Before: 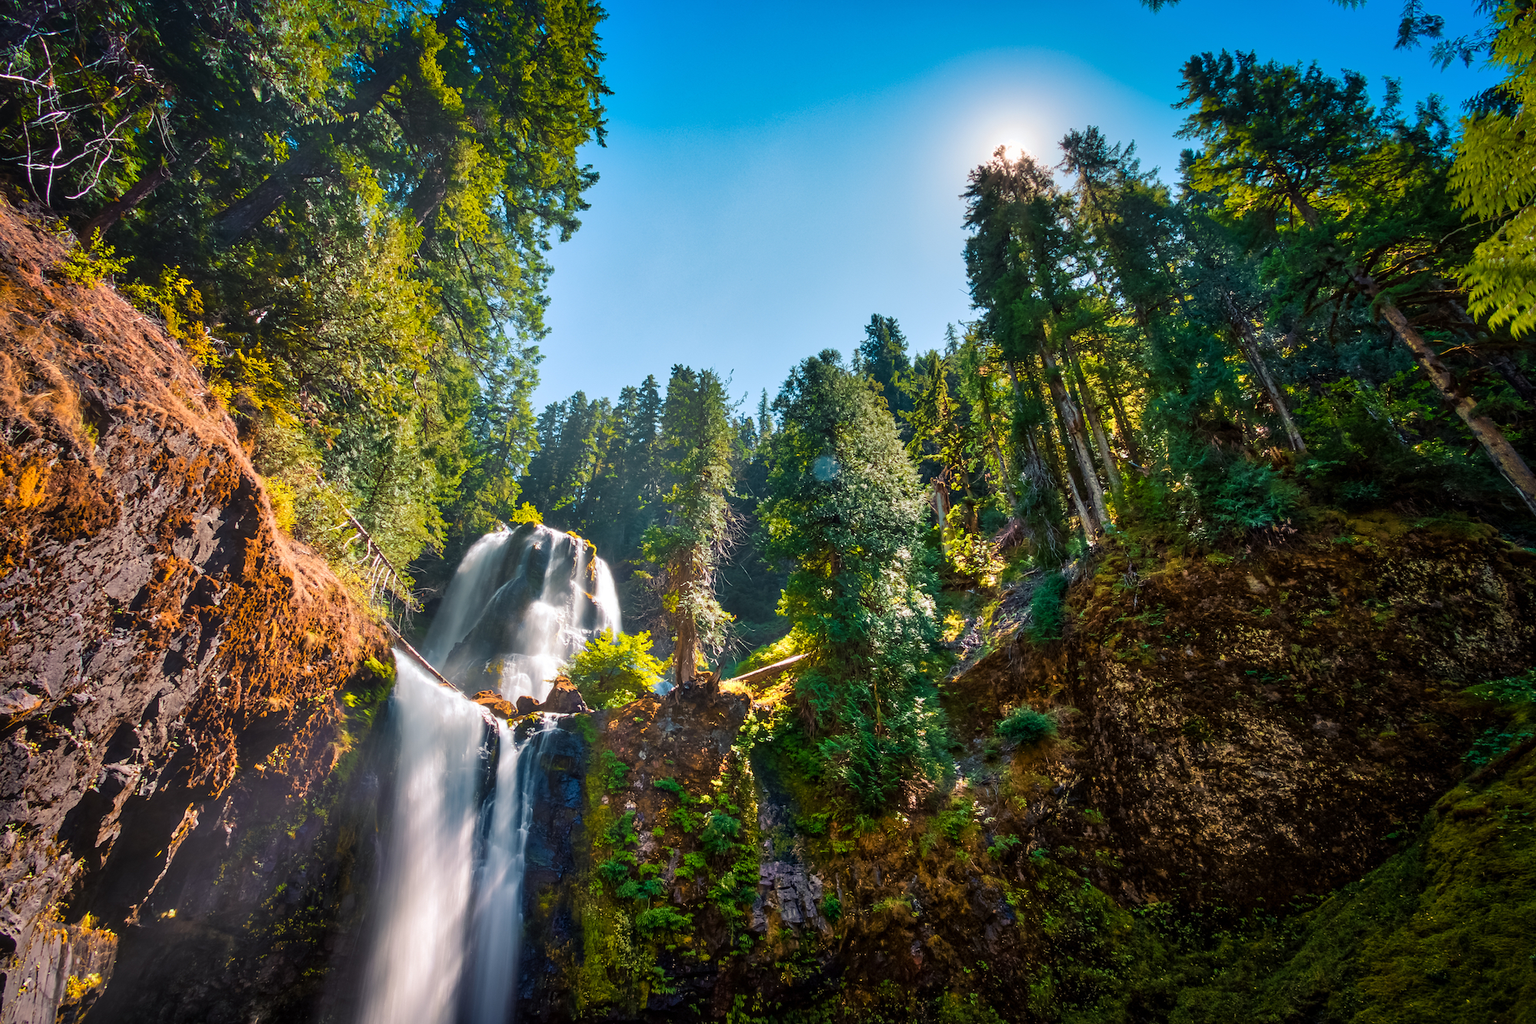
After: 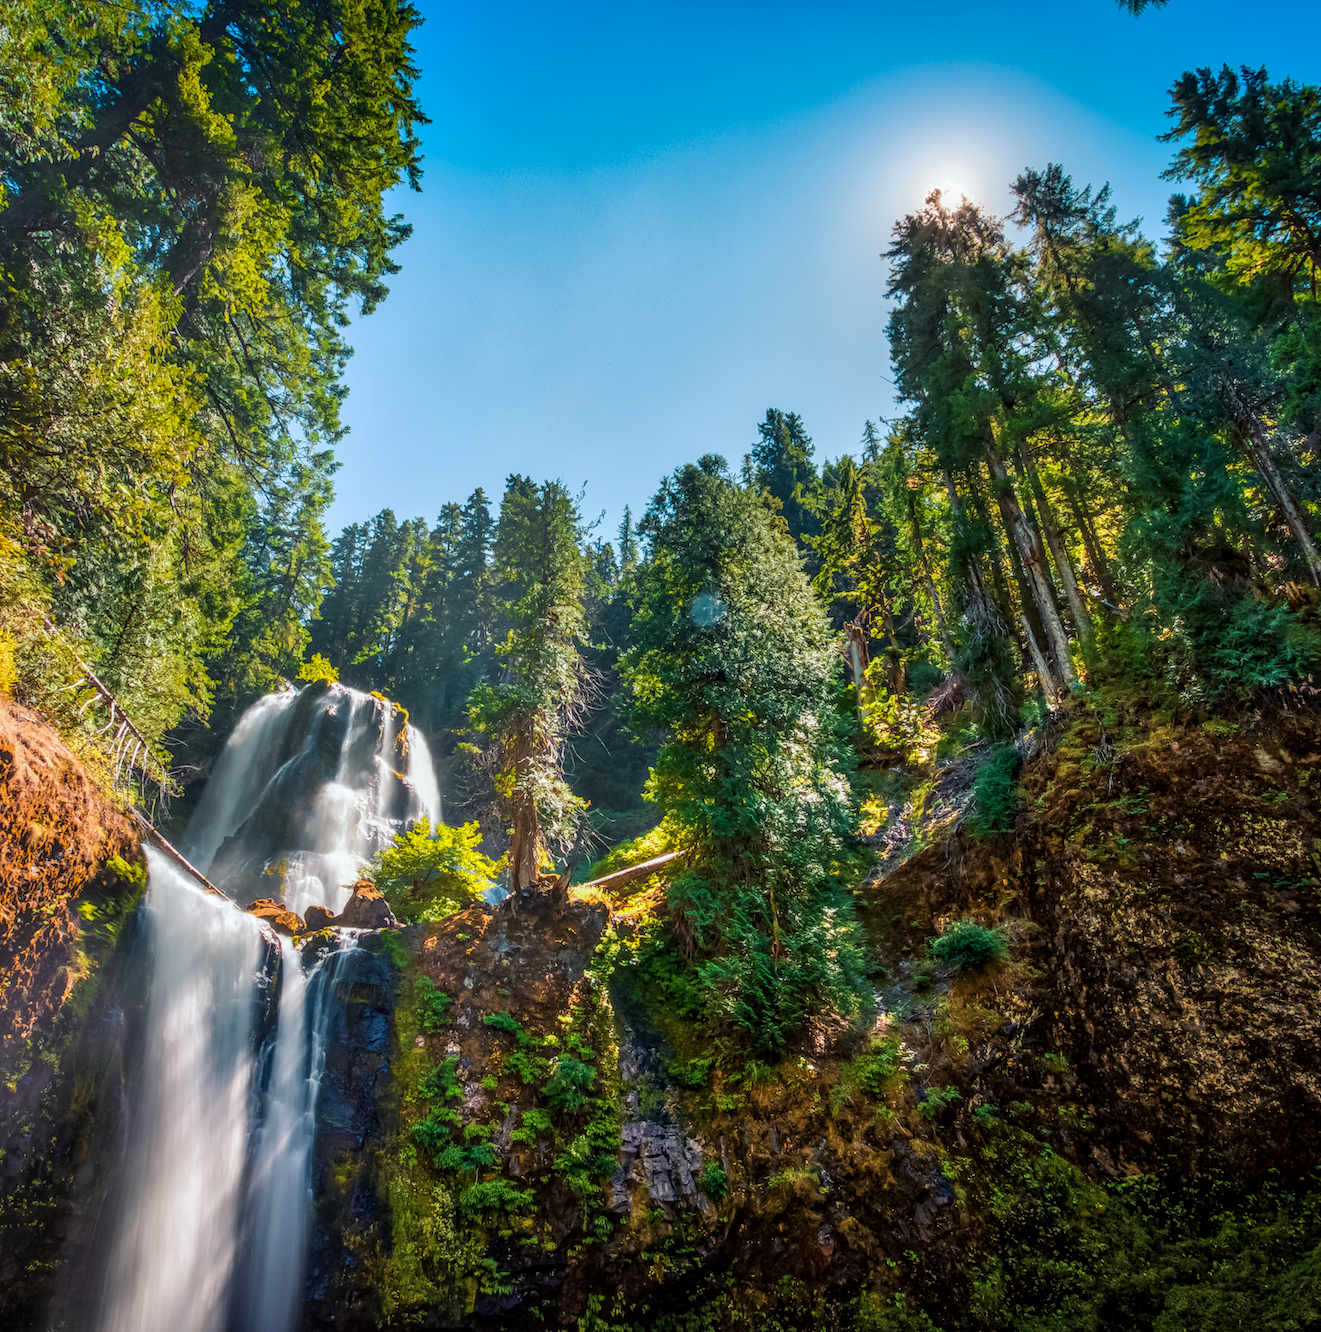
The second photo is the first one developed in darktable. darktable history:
local contrast: highlights 0%, shadows 0%, detail 133%
white balance: red 0.978, blue 0.999
crop and rotate: left 18.442%, right 15.508%
